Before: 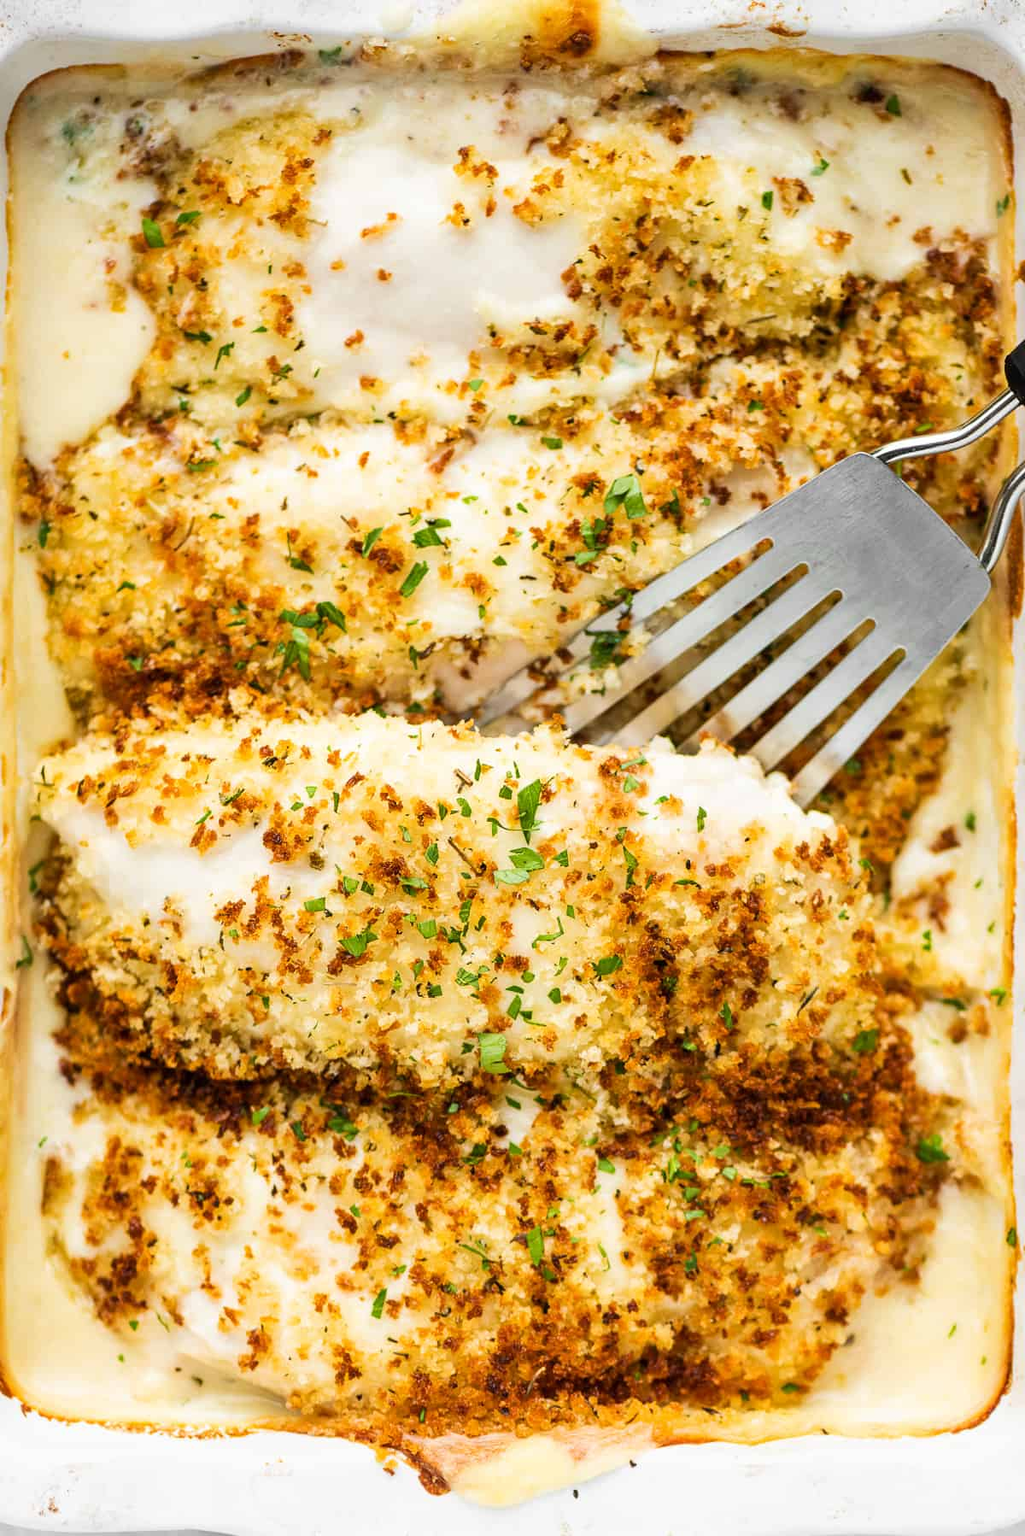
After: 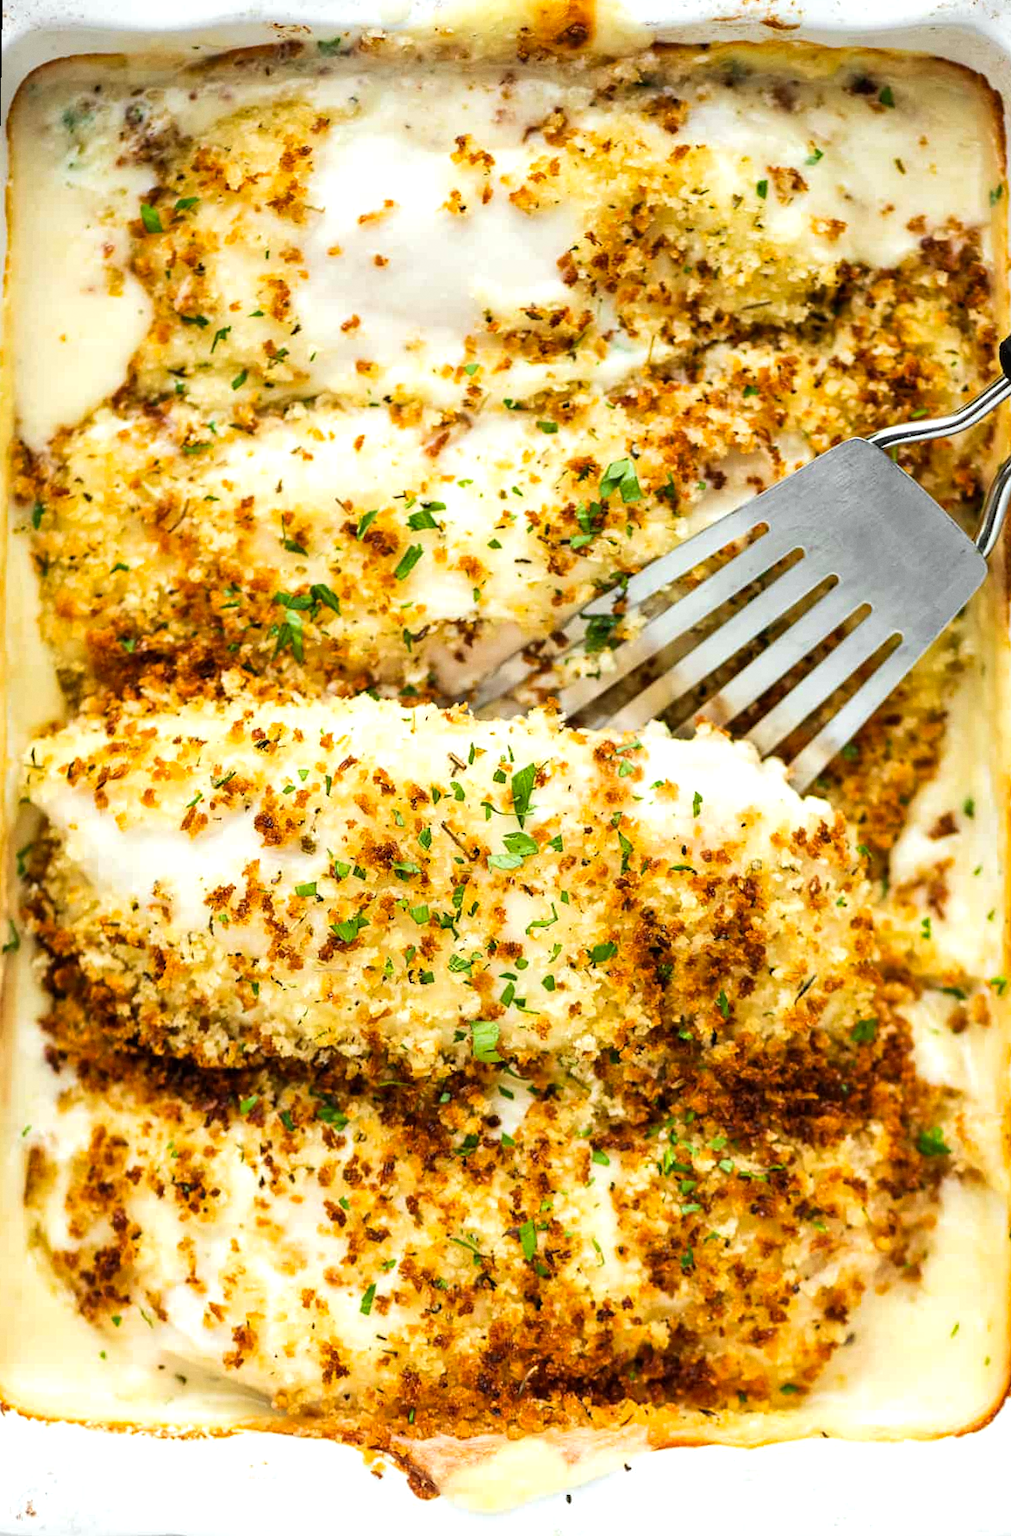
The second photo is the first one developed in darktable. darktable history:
grain: coarseness 0.09 ISO, strength 10%
color balance: contrast 10%
rotate and perspective: rotation 0.226°, lens shift (vertical) -0.042, crop left 0.023, crop right 0.982, crop top 0.006, crop bottom 0.994
white balance: red 0.978, blue 0.999
